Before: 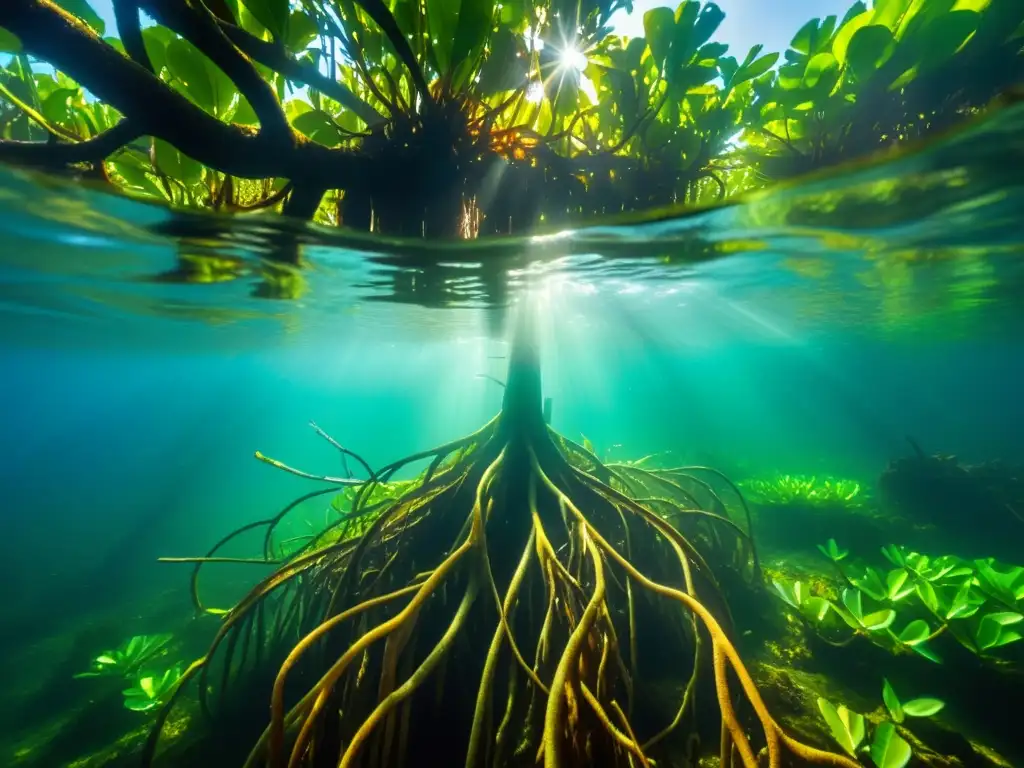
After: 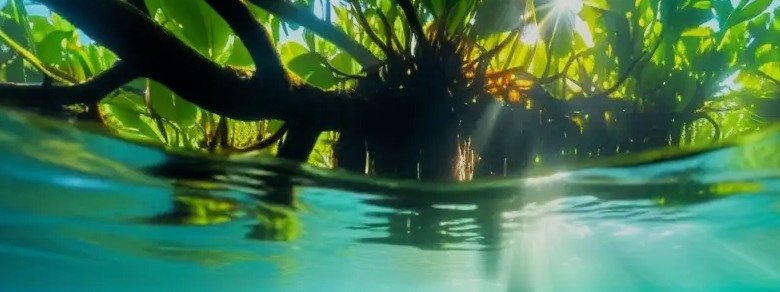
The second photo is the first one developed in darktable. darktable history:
filmic rgb: black relative exposure -7.65 EV, white relative exposure 4.56 EV, hardness 3.61, color science v6 (2022)
crop: left 0.579%, top 7.627%, right 23.167%, bottom 54.275%
